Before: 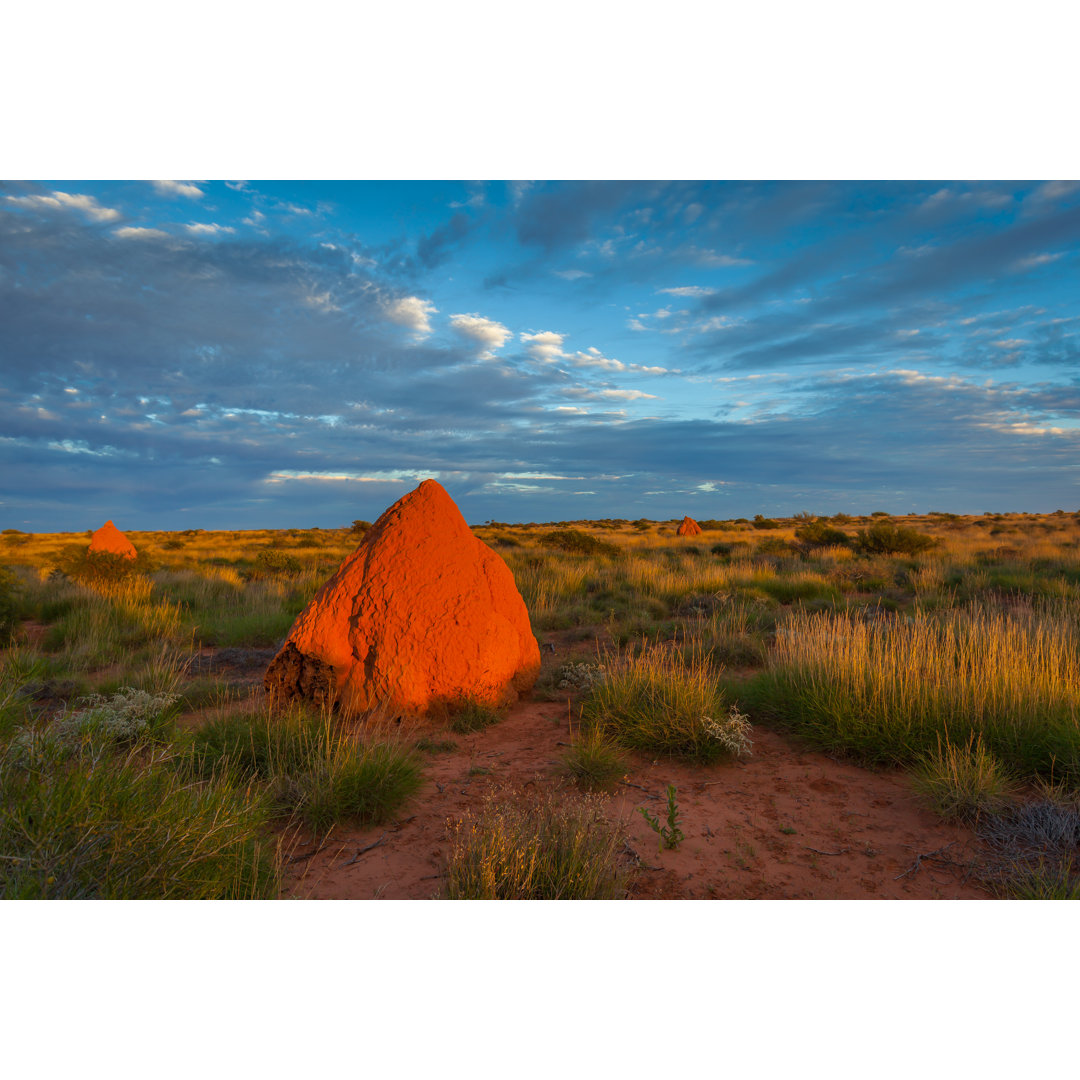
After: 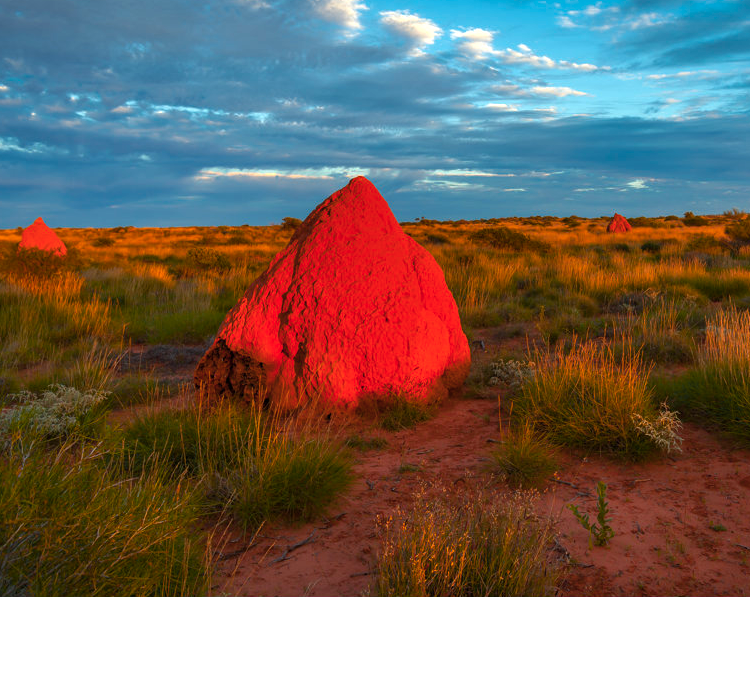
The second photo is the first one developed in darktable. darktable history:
color balance rgb: perceptual saturation grading › global saturation 31.165%, perceptual brilliance grading › highlights 11.497%
crop: left 6.542%, top 28.113%, right 23.952%, bottom 8.343%
color zones: curves: ch1 [(0.29, 0.492) (0.373, 0.185) (0.509, 0.481)]; ch2 [(0.25, 0.462) (0.749, 0.457)]
